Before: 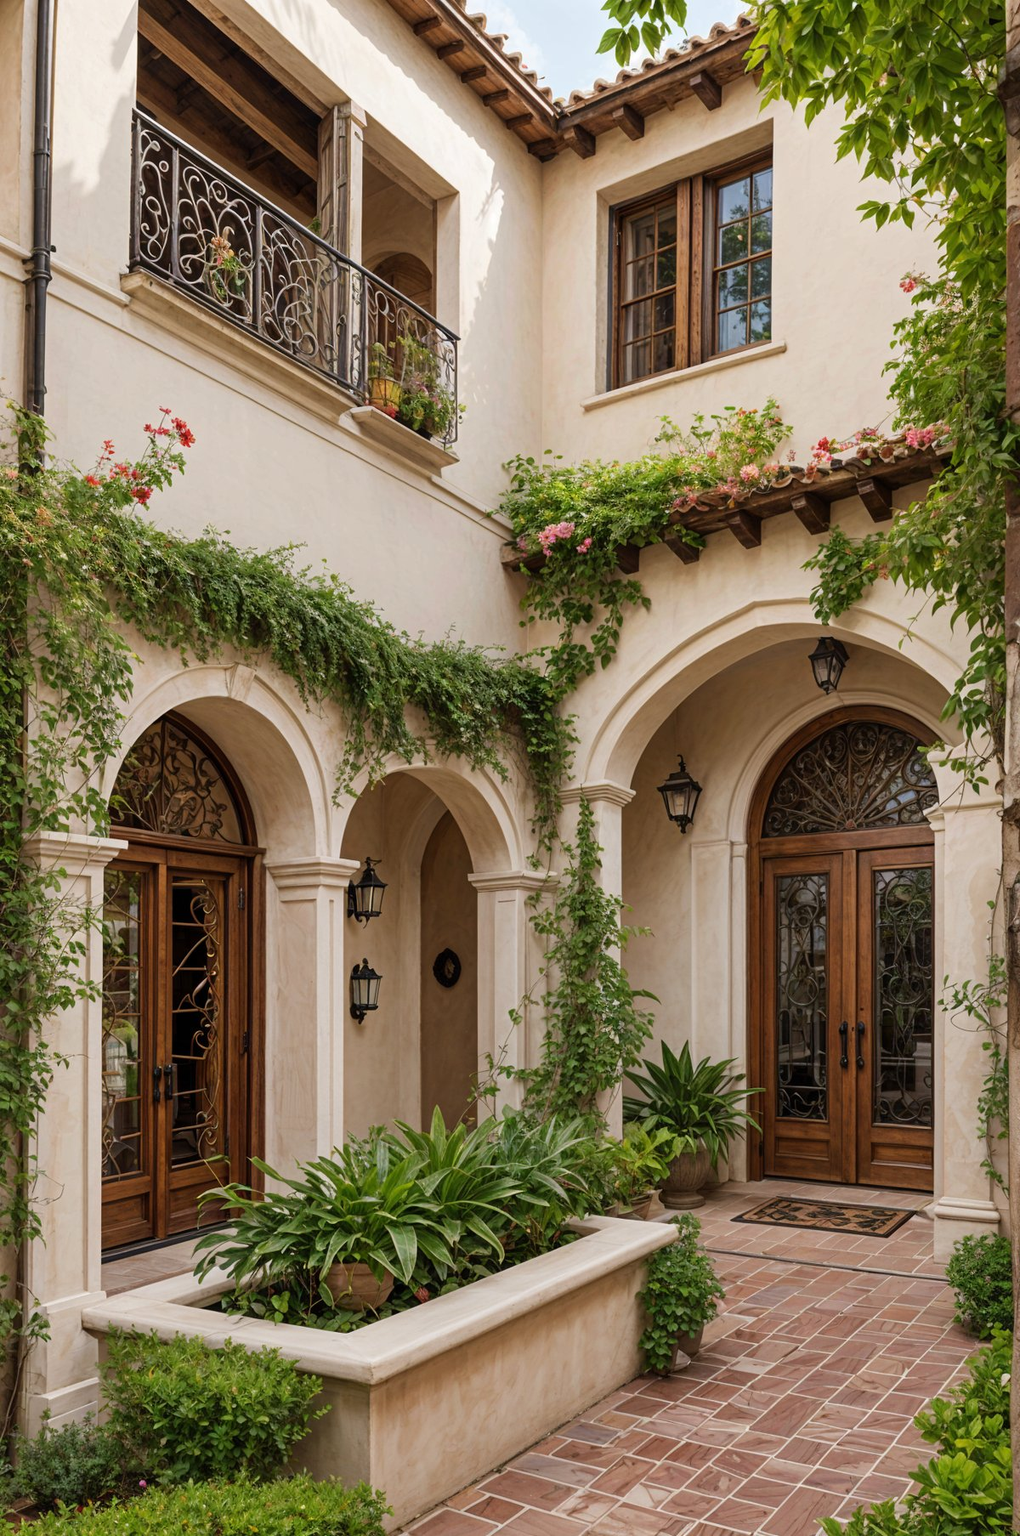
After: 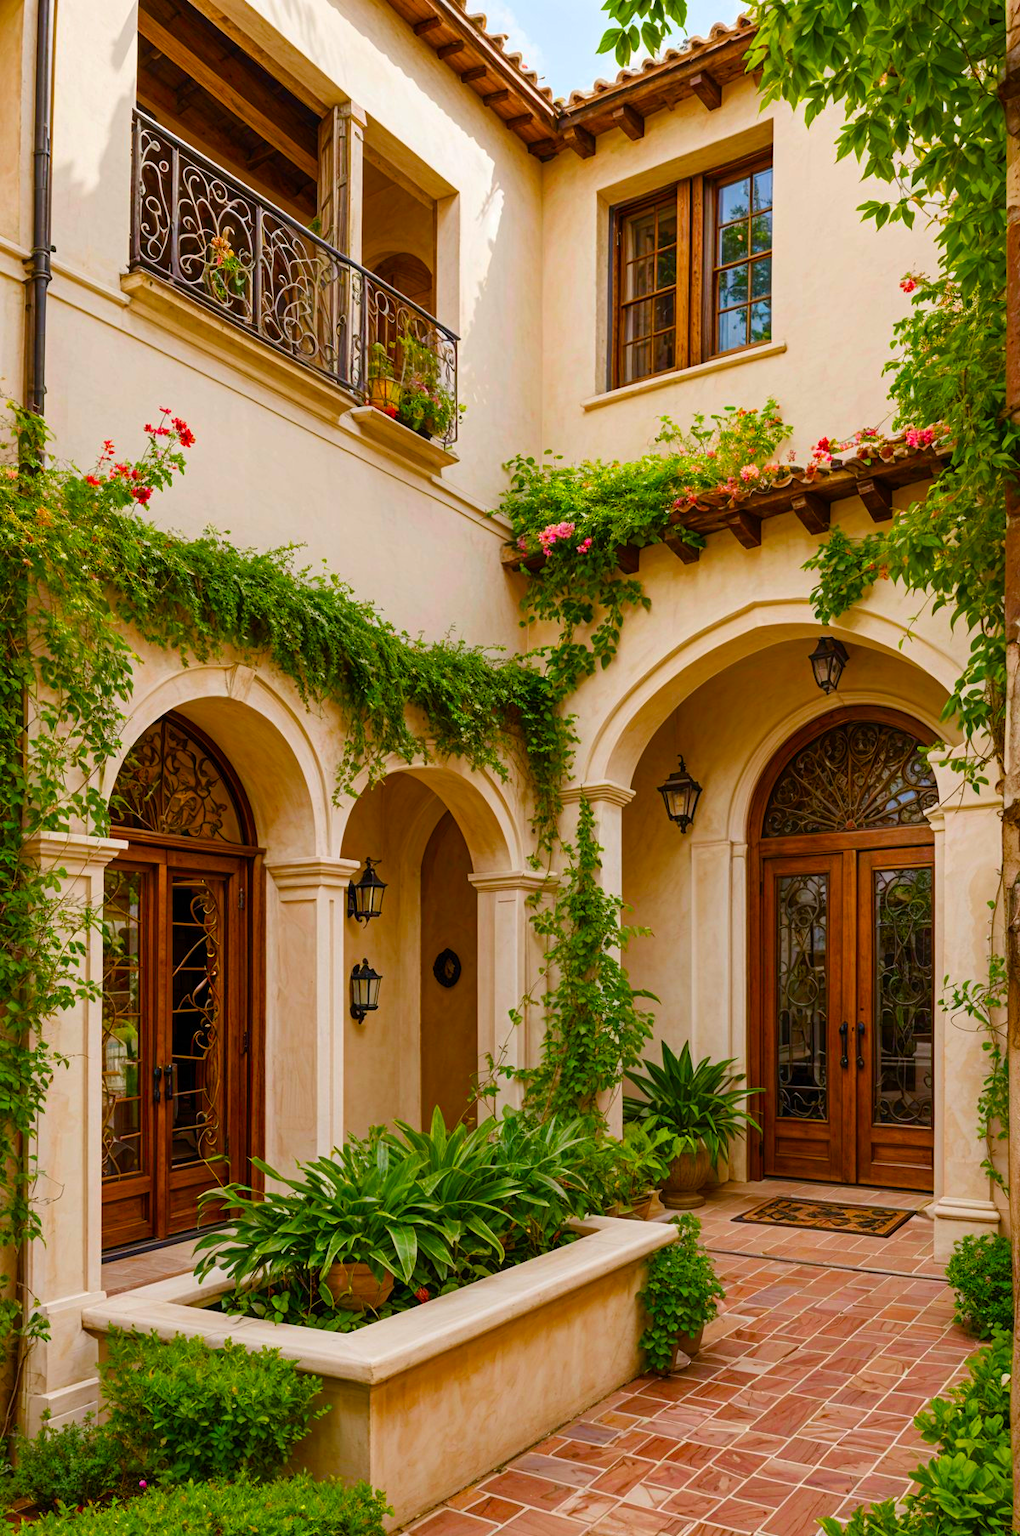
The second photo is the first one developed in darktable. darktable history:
color balance rgb: perceptual saturation grading › global saturation 20%, perceptual saturation grading › highlights -25%, perceptual saturation grading › shadows 25%, global vibrance 50%
color correction: saturation 1.32
